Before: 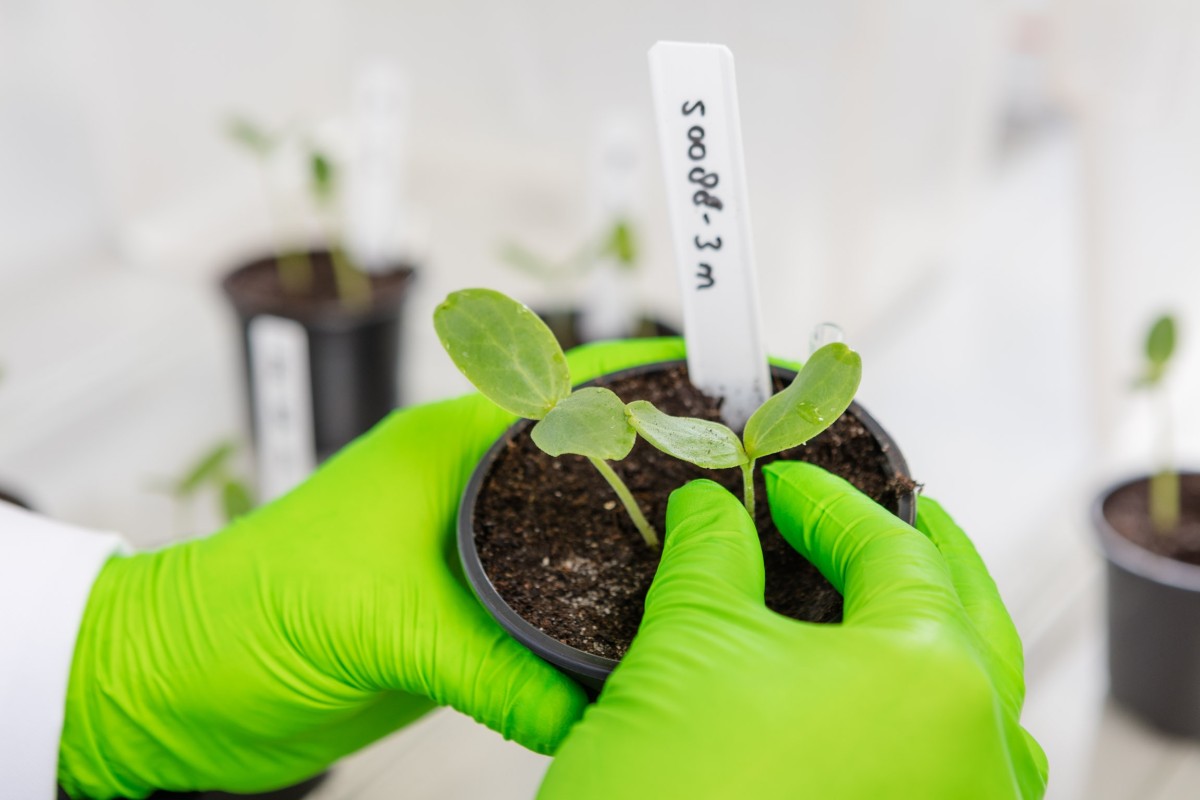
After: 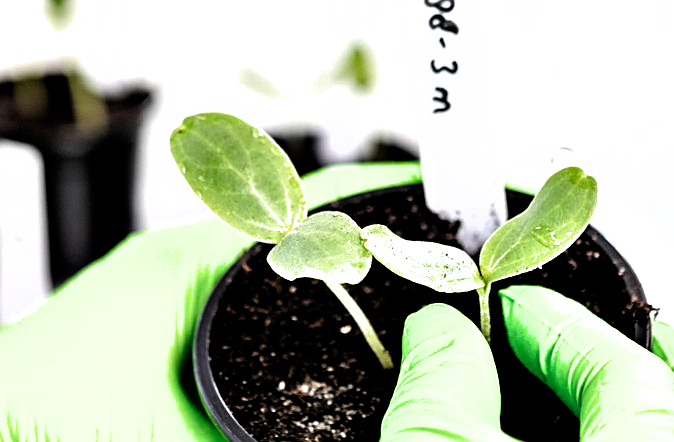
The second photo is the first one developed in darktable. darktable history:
contrast equalizer: y [[0.6 ×6], [0.55 ×6], [0 ×6], [0 ×6], [0 ×6]]
filmic rgb: black relative exposure -8.26 EV, white relative exposure 2.24 EV, hardness 7.14, latitude 84.82%, contrast 1.688, highlights saturation mix -3.25%, shadows ↔ highlights balance -1.89%, color science v6 (2022)
crop and rotate: left 22.077%, top 22.065%, right 21.745%, bottom 22.676%
sharpen: amount 0.491
